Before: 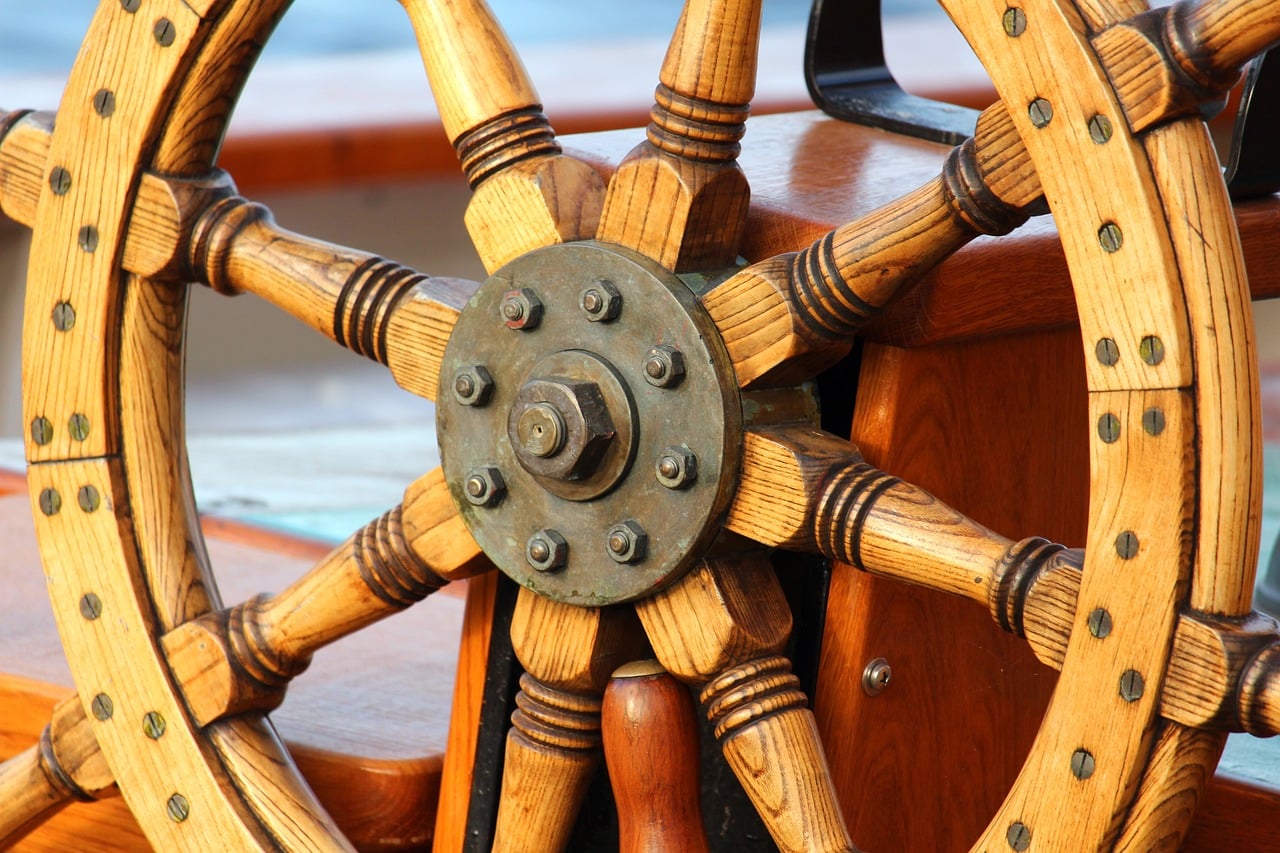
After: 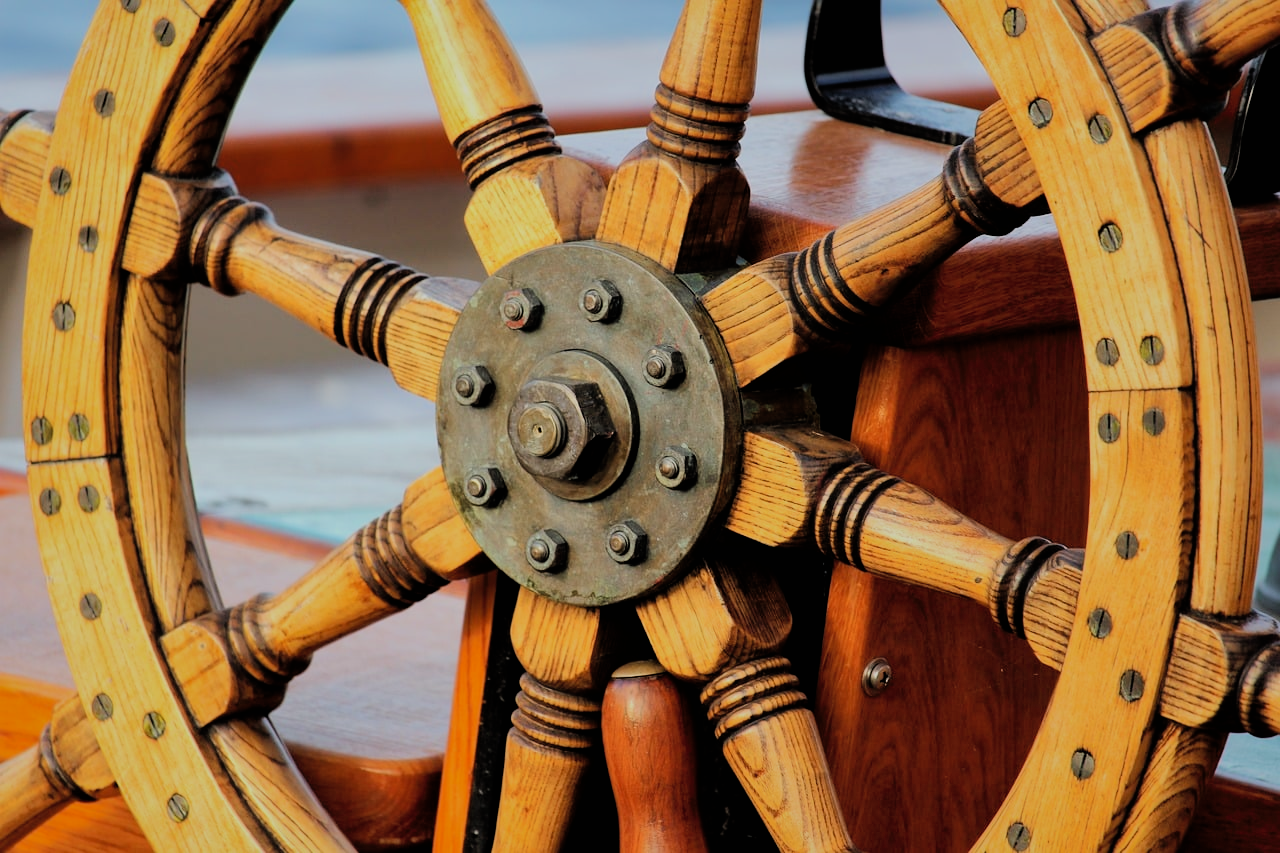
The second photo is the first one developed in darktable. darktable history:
exposure: exposure -0.153 EV, compensate highlight preservation false
shadows and highlights: shadows 40, highlights -60
filmic rgb: black relative exposure -5 EV, hardness 2.88, contrast 1.4
